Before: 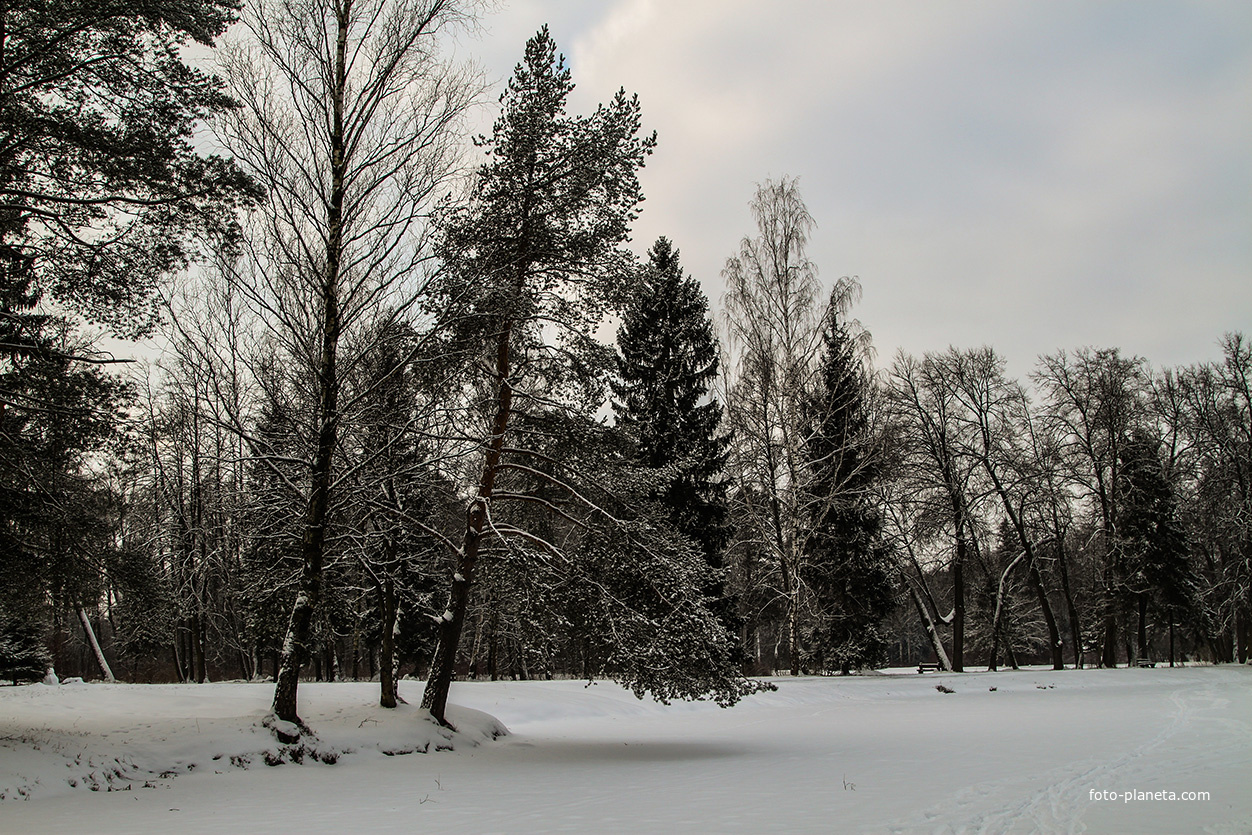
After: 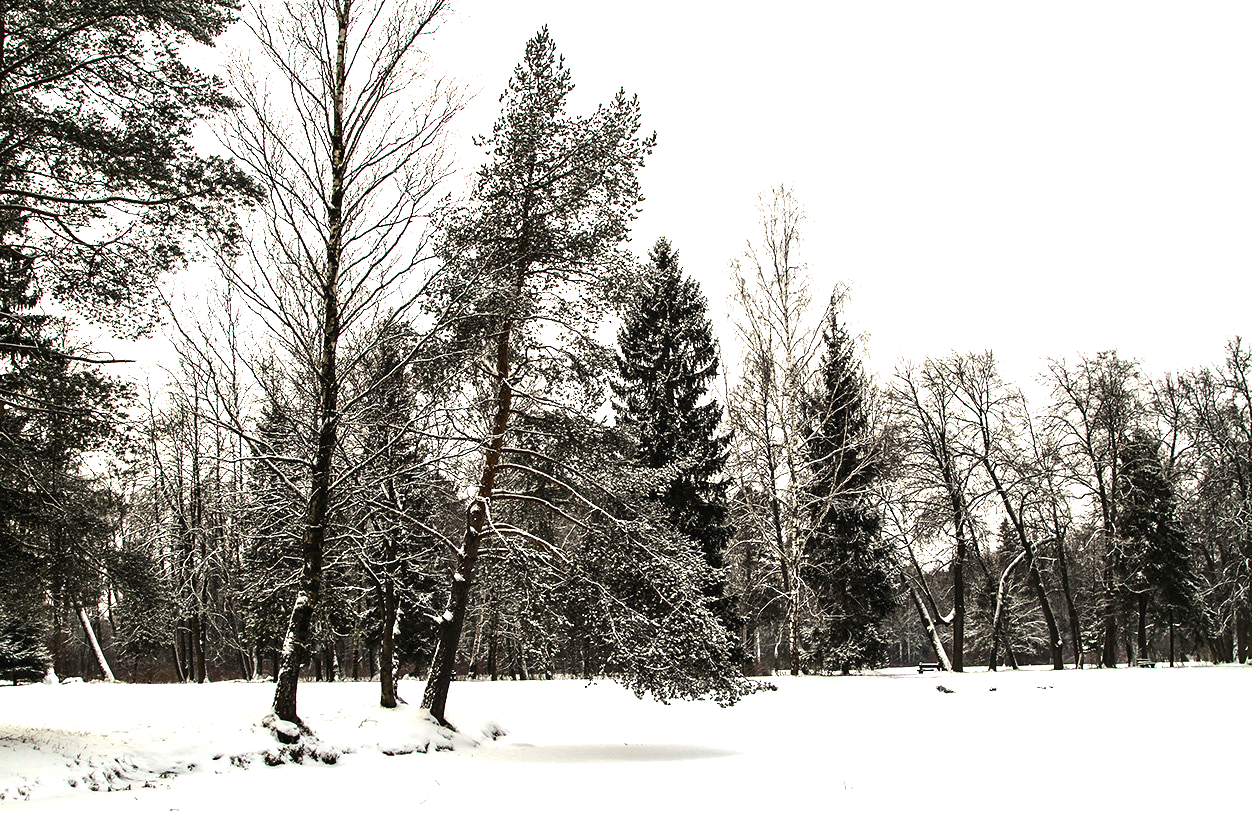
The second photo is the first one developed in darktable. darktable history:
exposure: black level correction 0, exposure 1.741 EV, compensate exposure bias true, compensate highlight preservation false
tone equalizer: -8 EV -0.417 EV, -7 EV -0.389 EV, -6 EV -0.333 EV, -5 EV -0.222 EV, -3 EV 0.222 EV, -2 EV 0.333 EV, -1 EV 0.389 EV, +0 EV 0.417 EV, edges refinement/feathering 500, mask exposure compensation -1.57 EV, preserve details no
